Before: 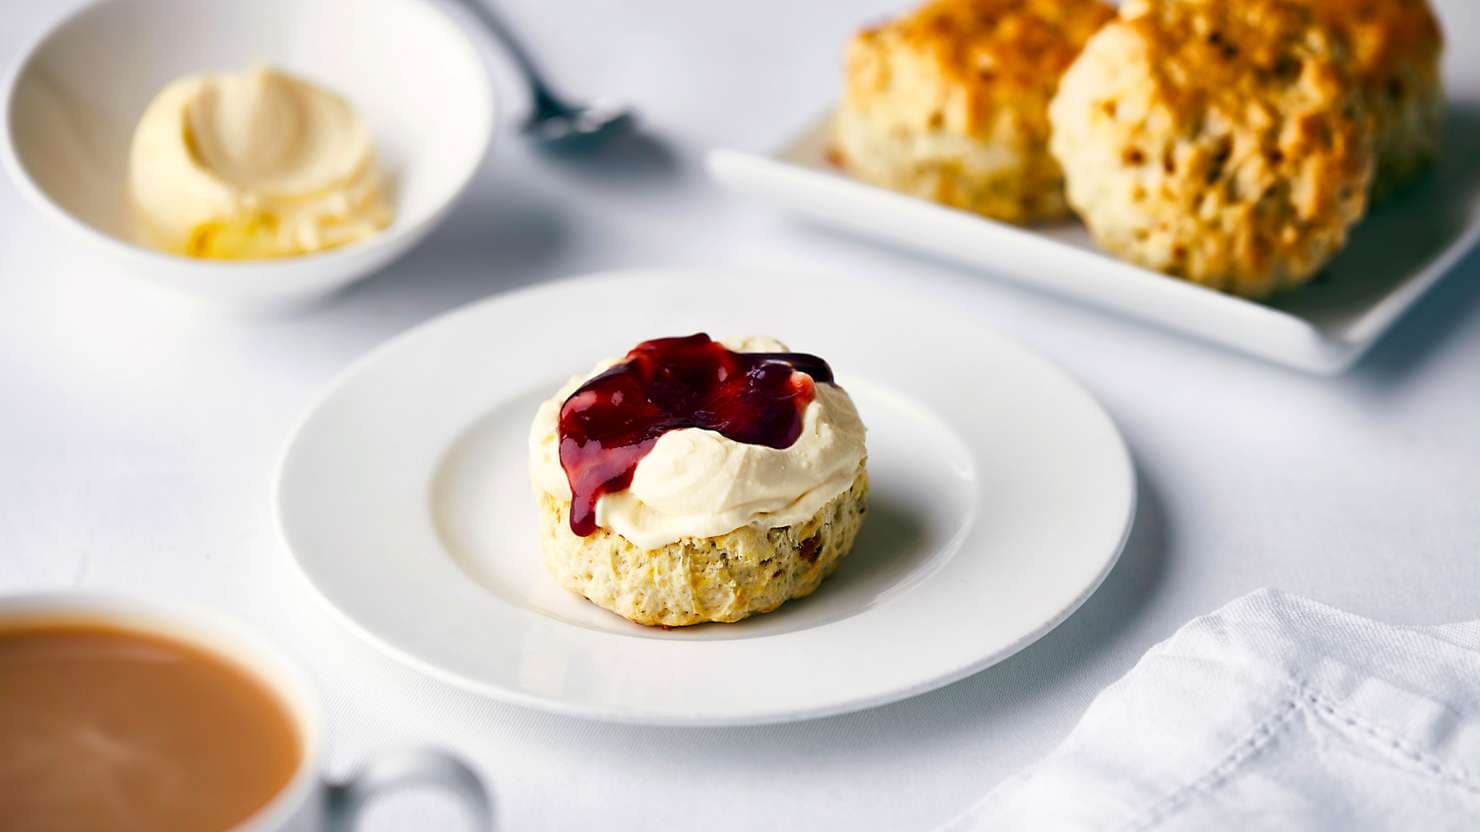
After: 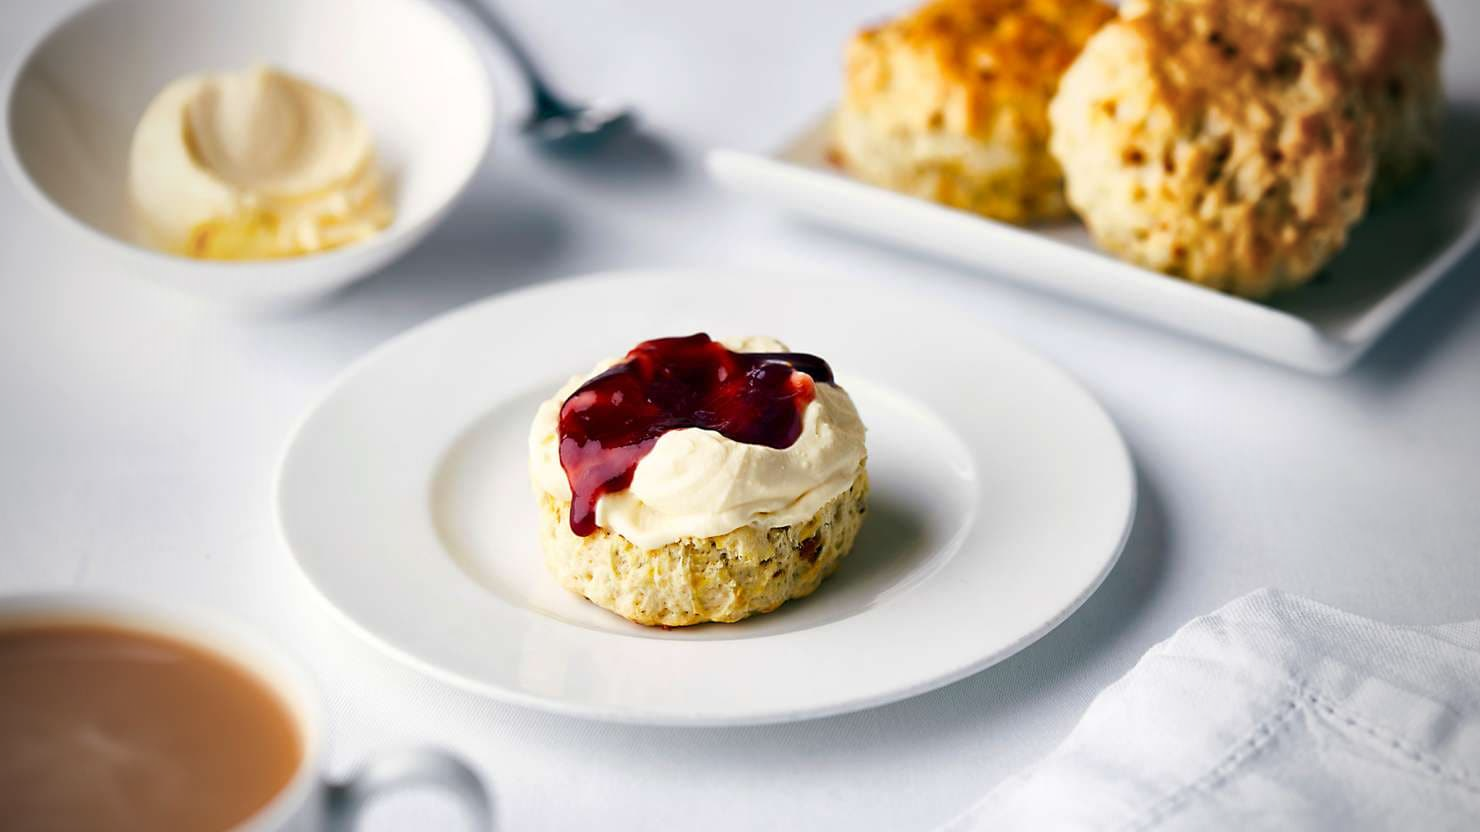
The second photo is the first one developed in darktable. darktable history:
vignetting: fall-off start 96.98%, fall-off radius 101.08%, width/height ratio 0.614
